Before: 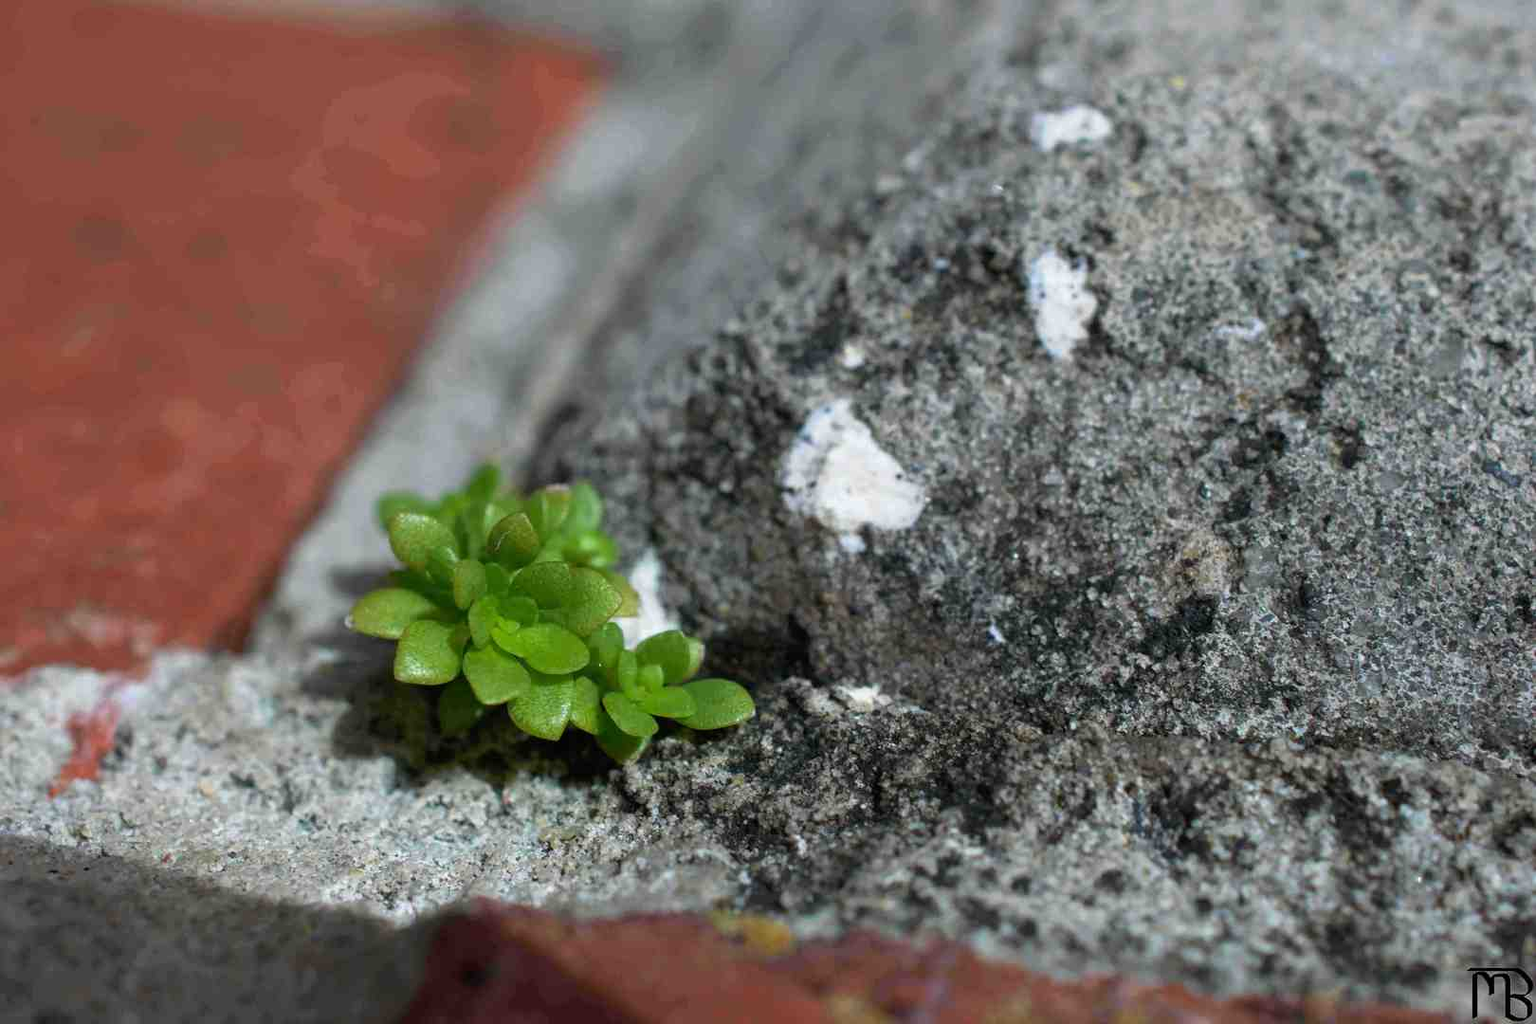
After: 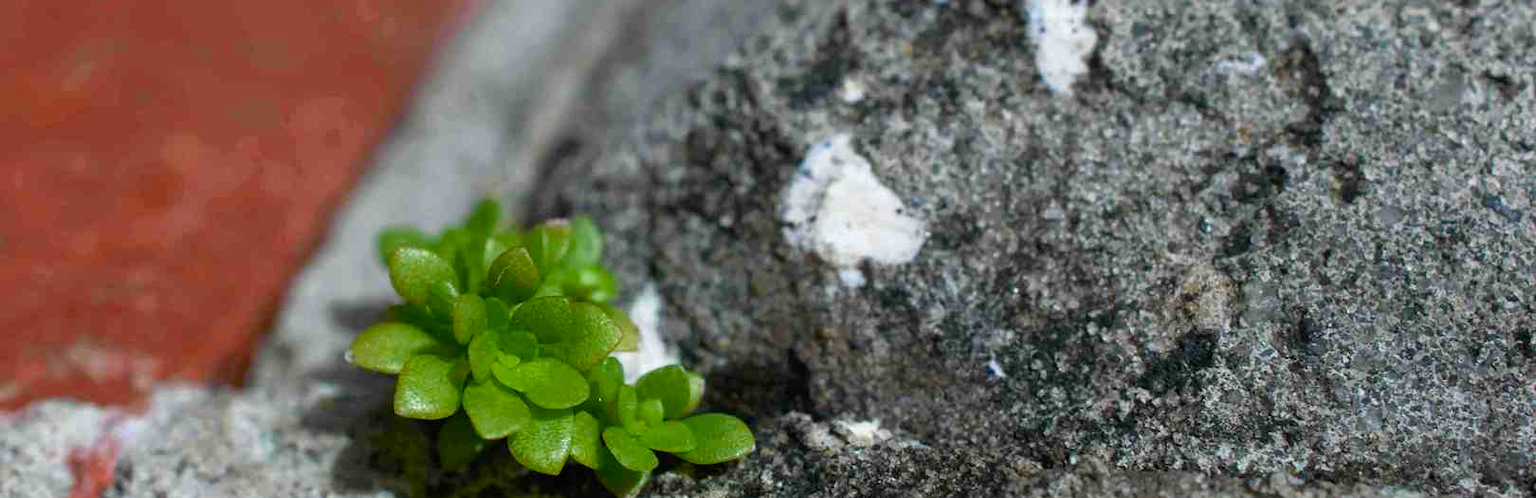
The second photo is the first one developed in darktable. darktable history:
color balance rgb: perceptual saturation grading › global saturation 20%, perceptual saturation grading › highlights -25.885%, perceptual saturation grading › shadows 26.116%
crop and rotate: top 25.928%, bottom 25.344%
